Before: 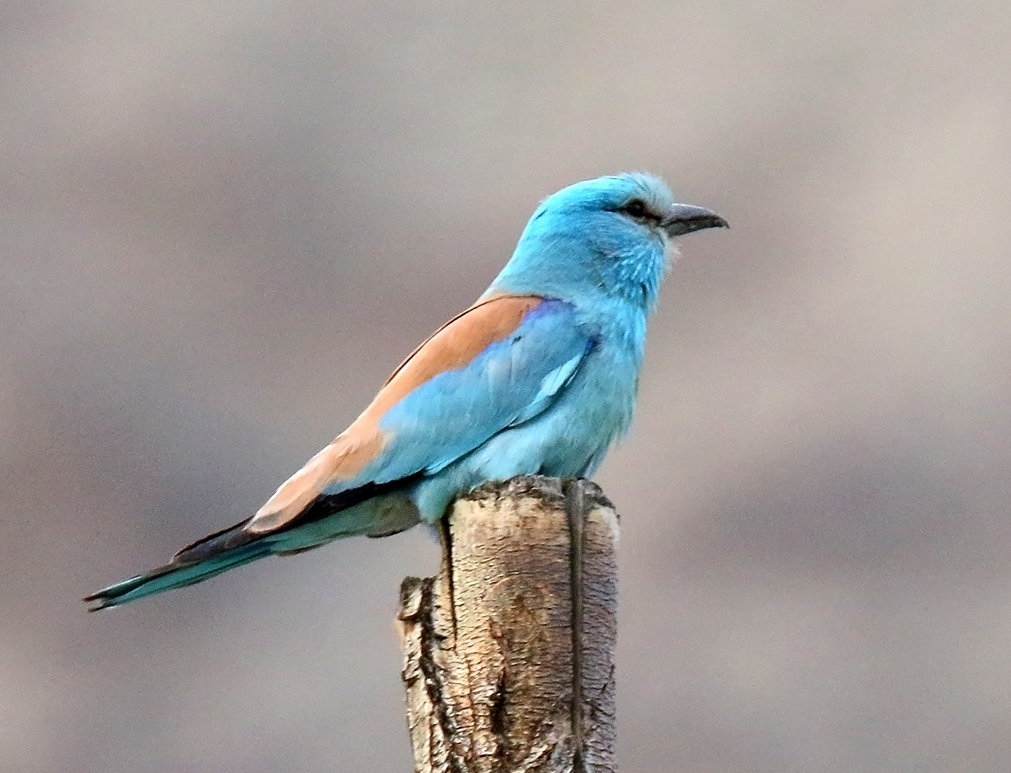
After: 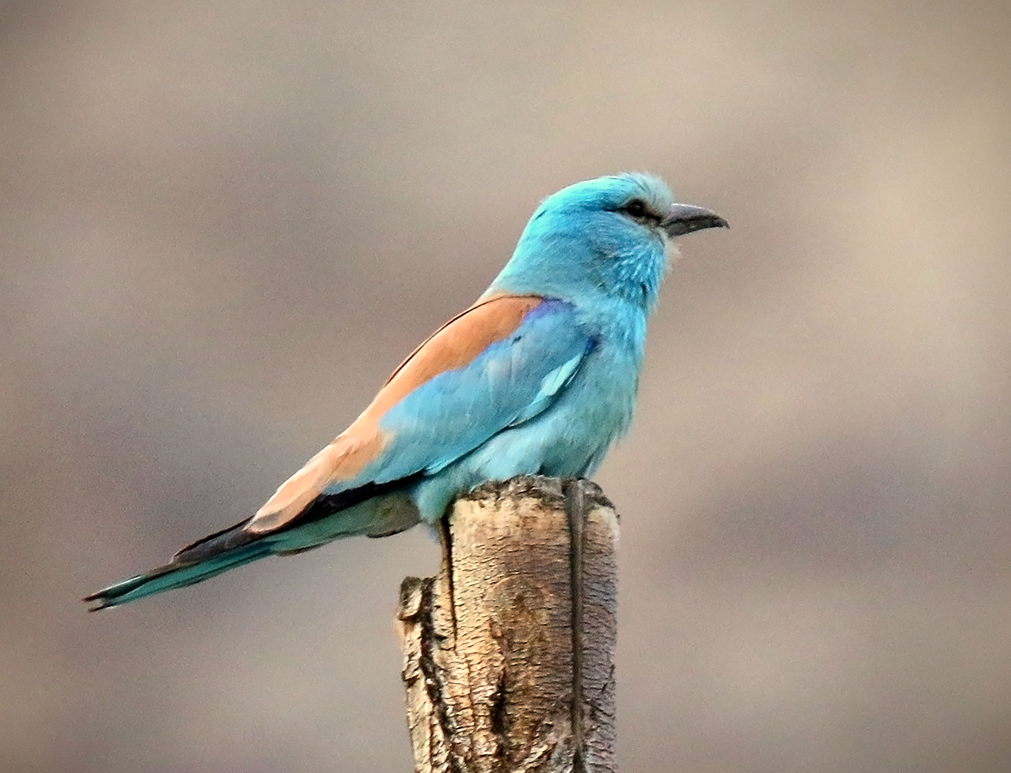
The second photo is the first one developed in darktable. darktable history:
white balance: red 1.045, blue 0.932
vignetting: fall-off start 88.53%, fall-off radius 44.2%, saturation 0.376, width/height ratio 1.161
